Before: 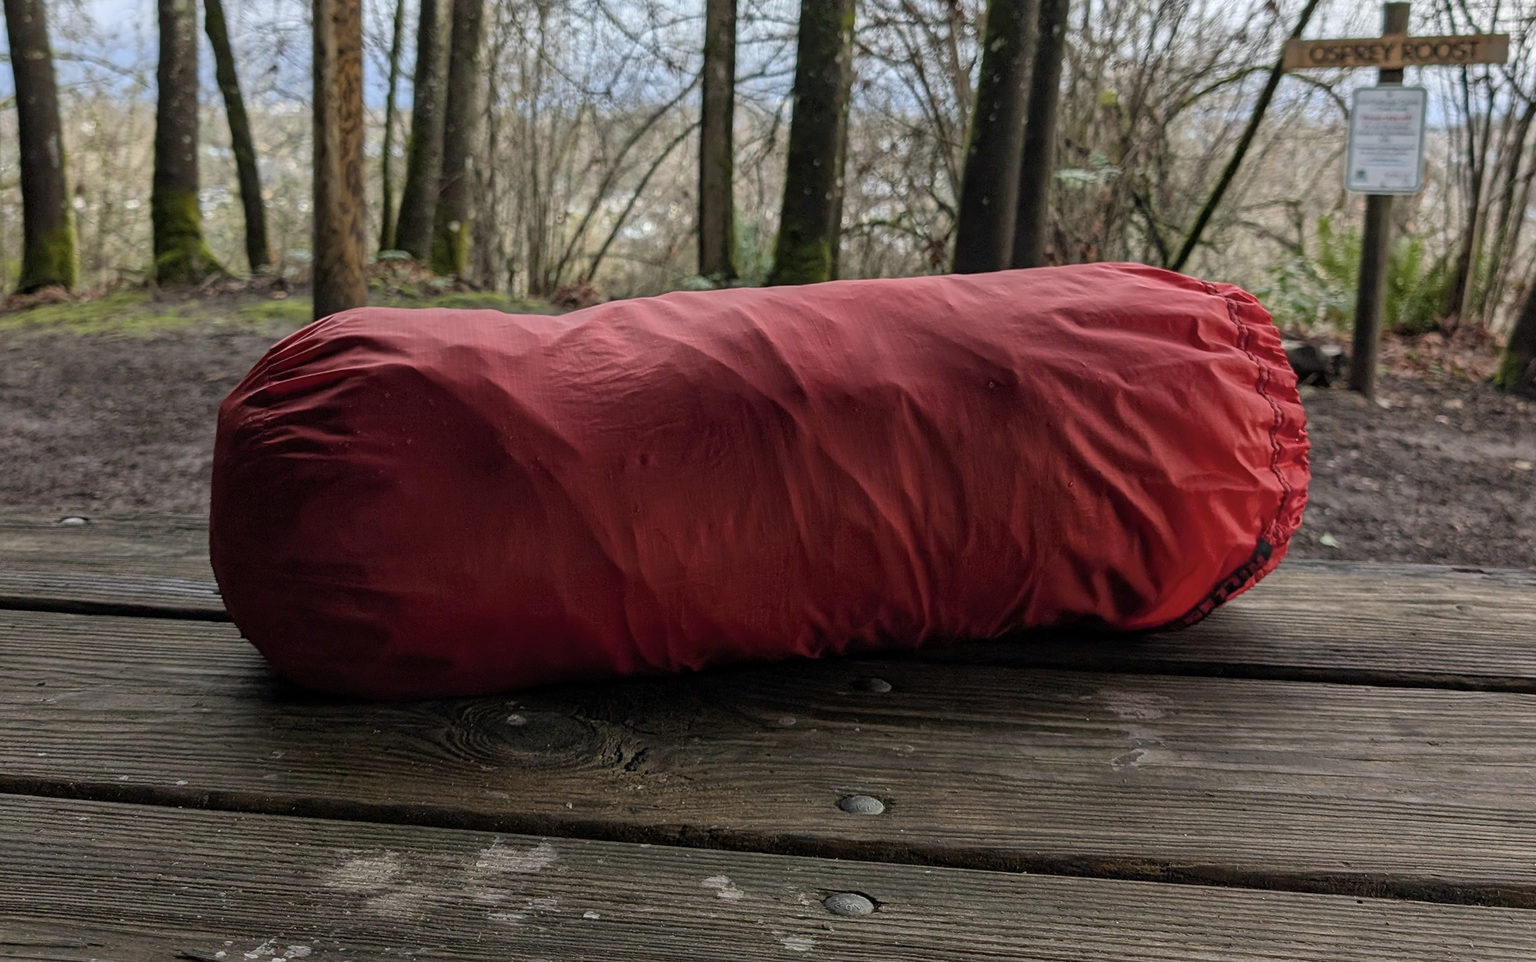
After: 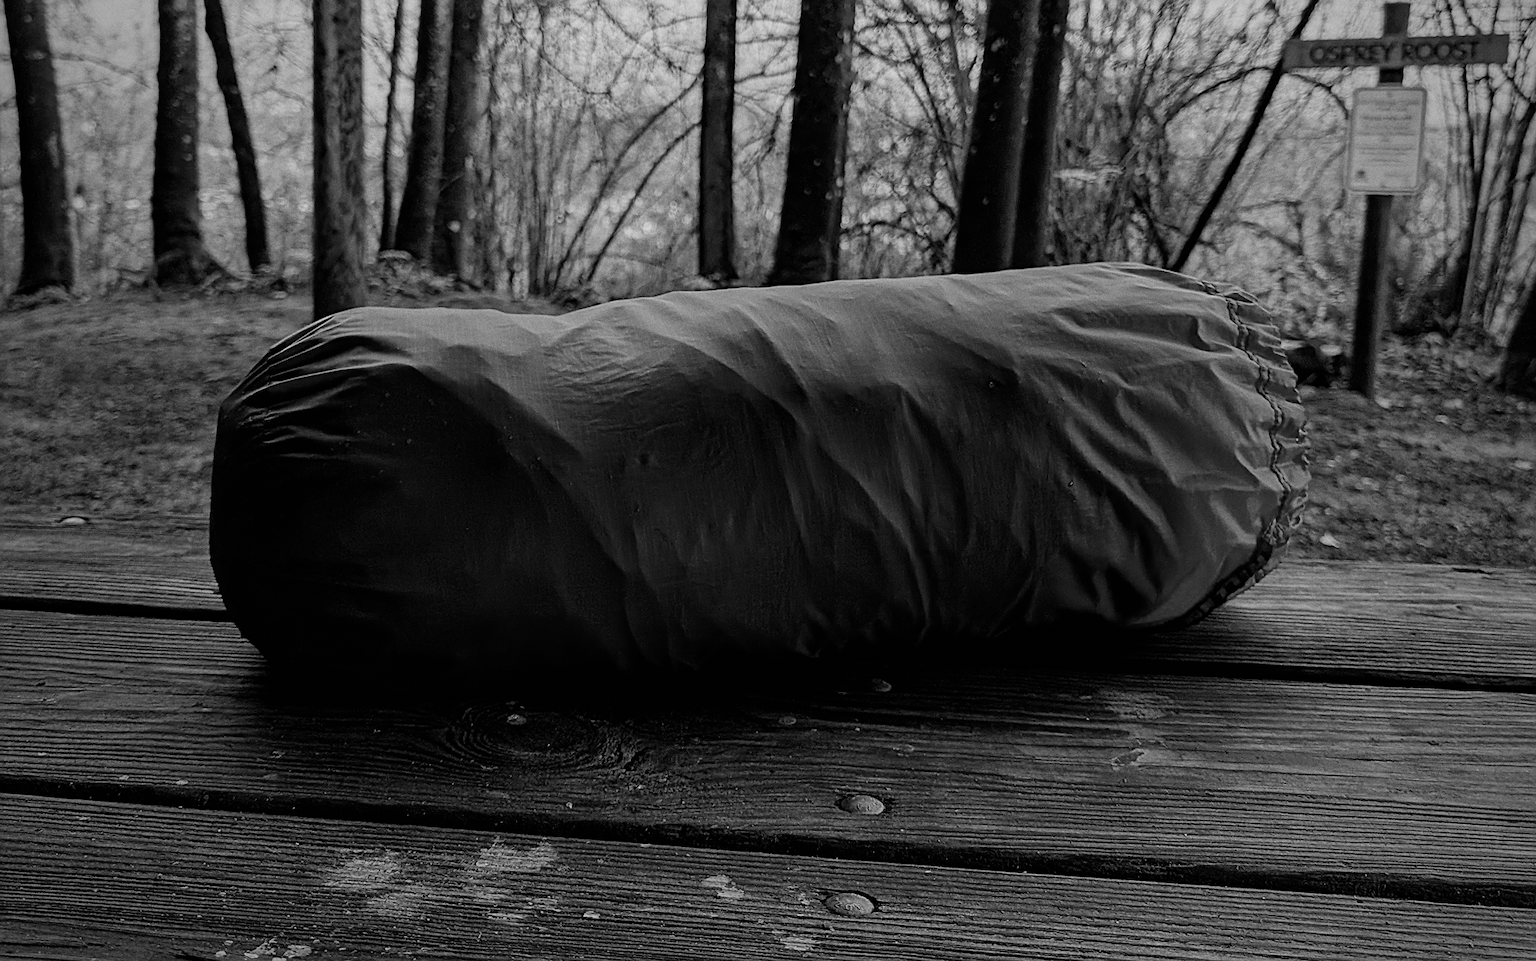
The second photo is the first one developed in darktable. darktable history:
color calibration "B&W: ILFORD DELTA 100": output gray [0.246, 0.254, 0.501, 0], gray › normalize channels true, illuminant same as pipeline (D50), adaptation XYZ, x 0.346, y 0.359, gamut compression 0
filmic rgb #1: black relative exposure -7.65 EV, white relative exposure 4.56 EV, hardness 3.61
grain: on, module defaults
sharpen: on, module defaults
filmic rgb: black relative exposure -7.65 EV, white relative exposure 4.56 EV, hardness 3.61, contrast 1.106
vignetting: fall-off start 71.74%
